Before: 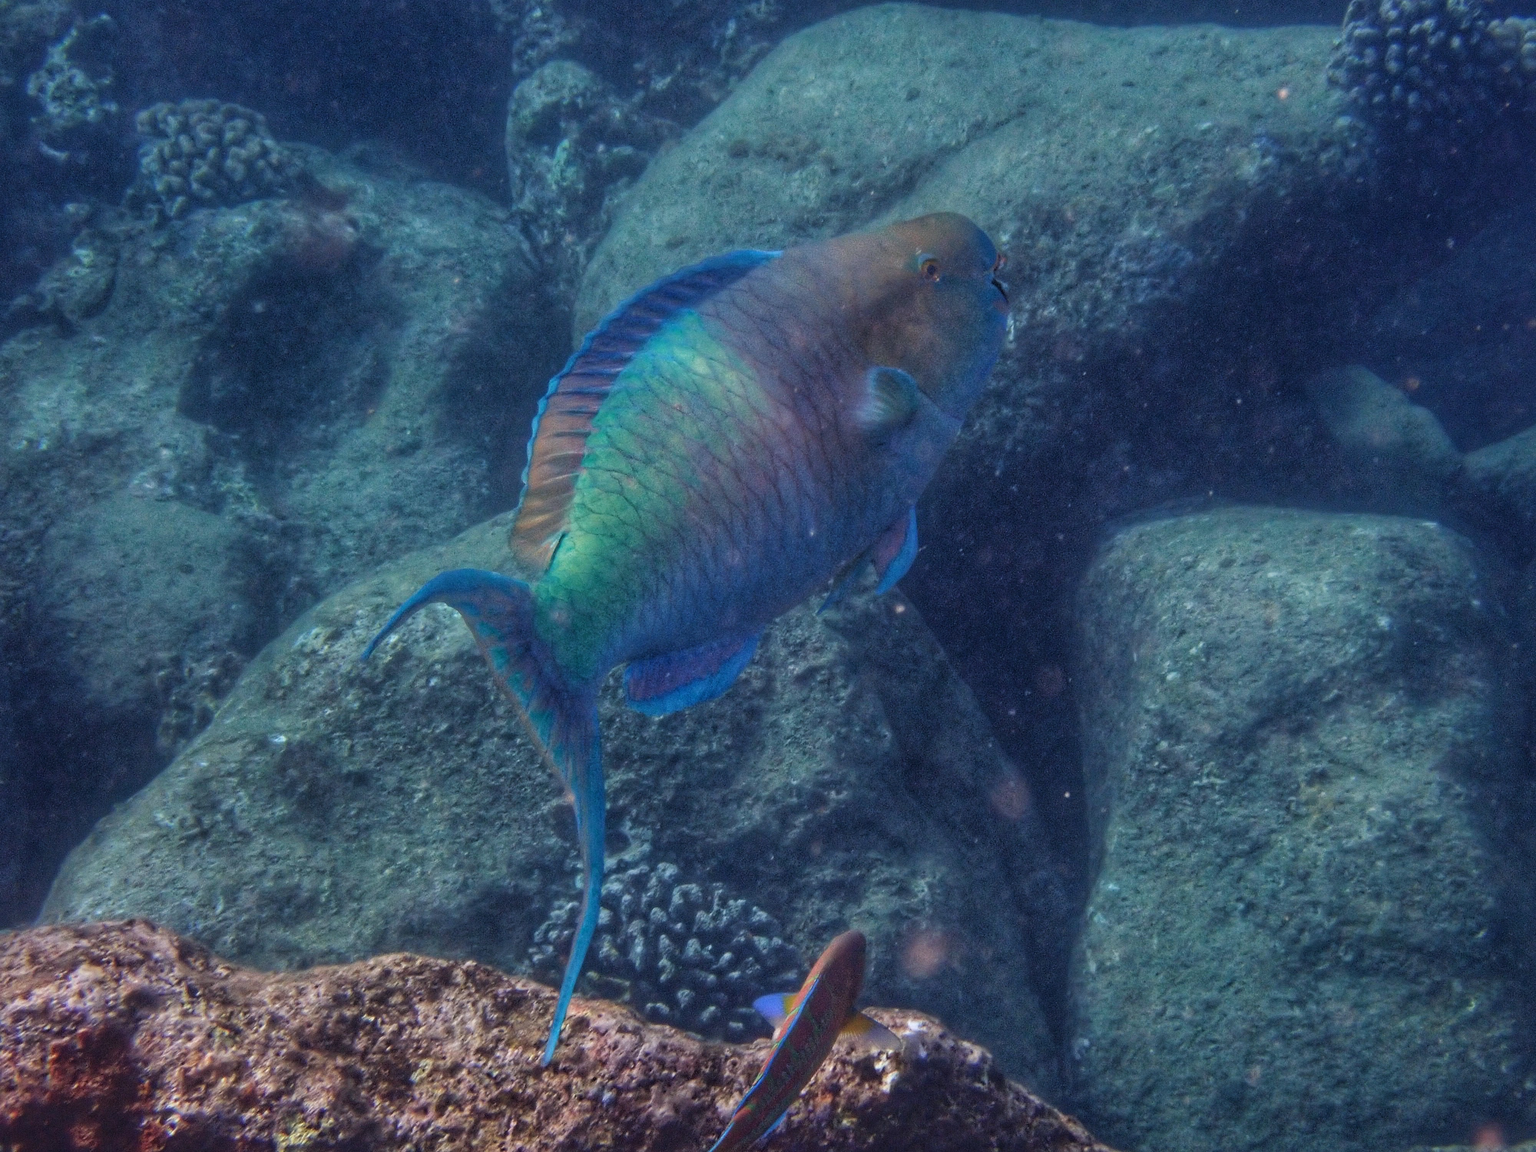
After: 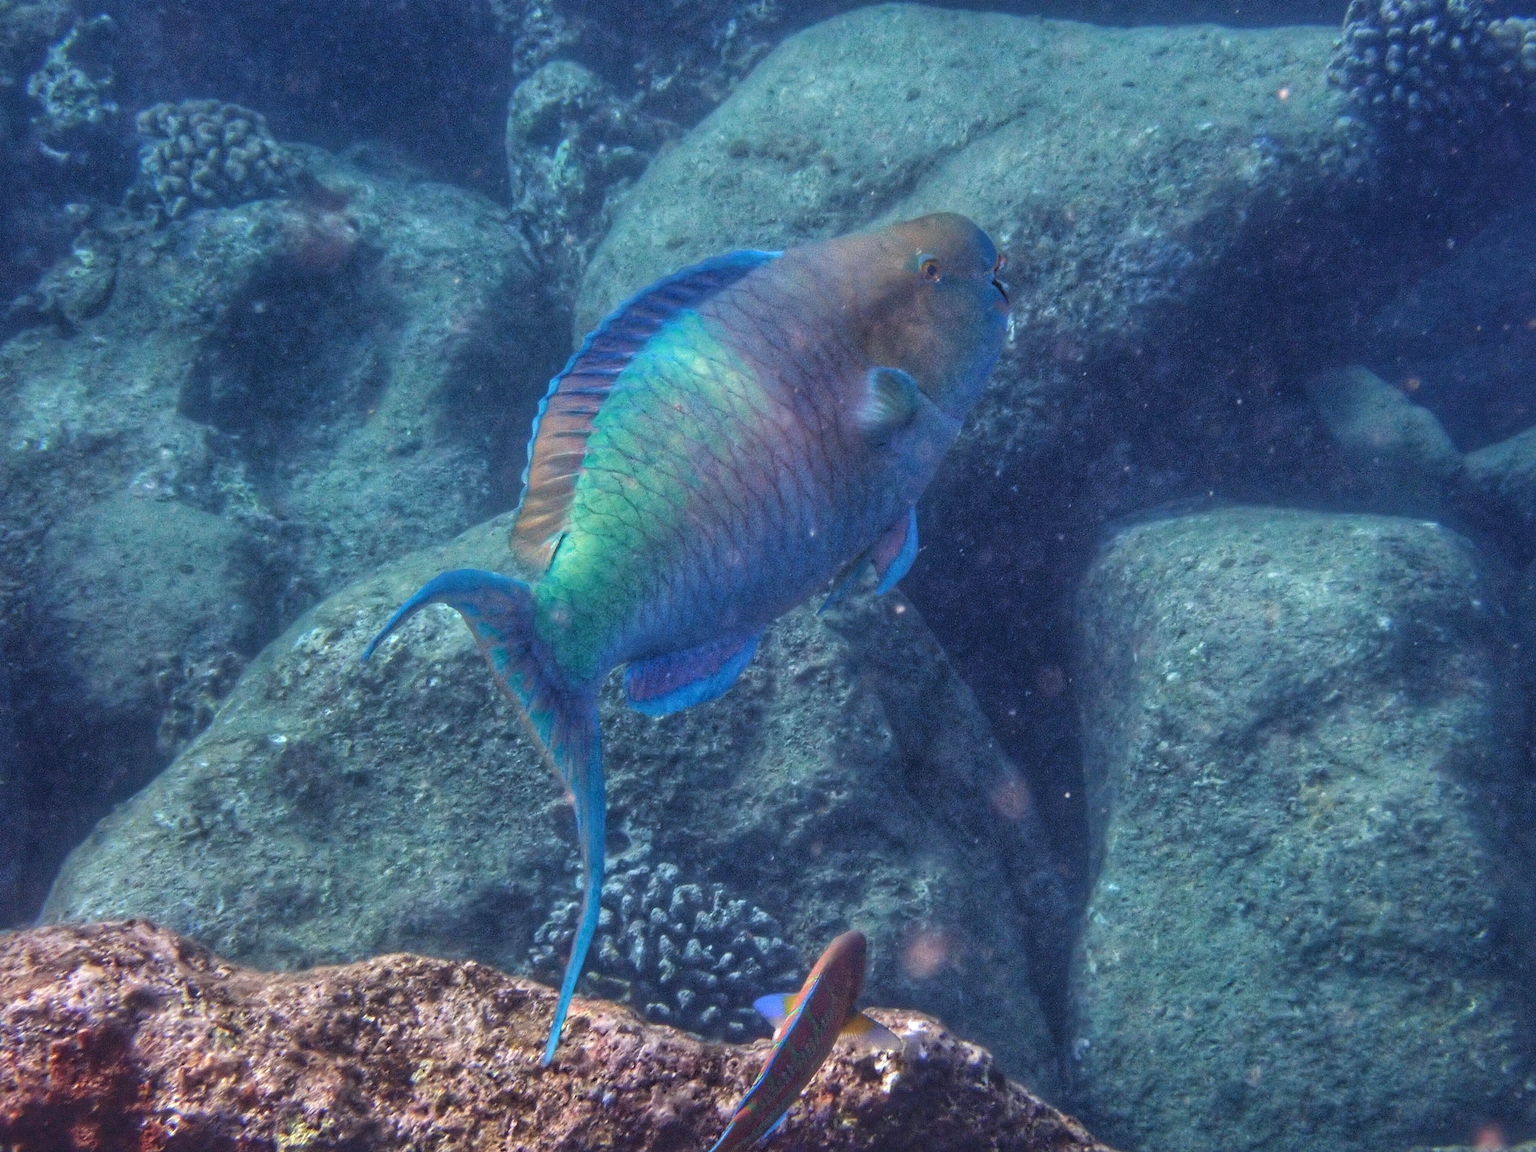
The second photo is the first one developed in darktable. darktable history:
exposure: black level correction 0, exposure 0.593 EV, compensate exposure bias true, compensate highlight preservation false
